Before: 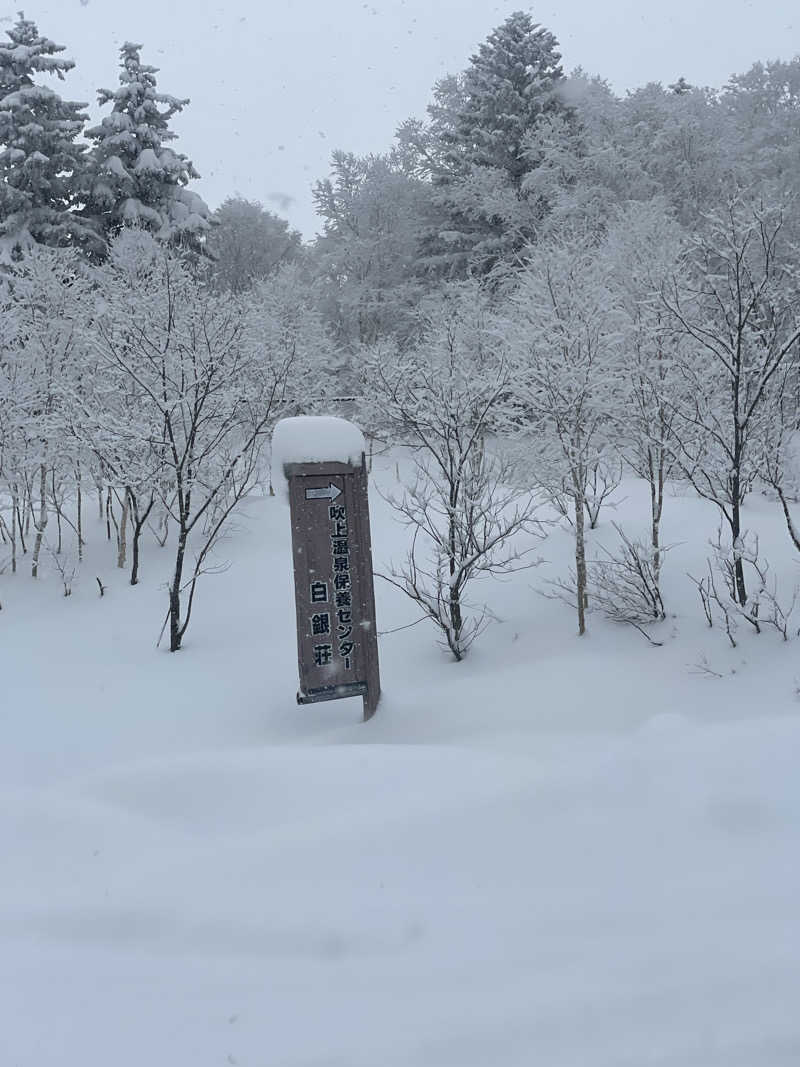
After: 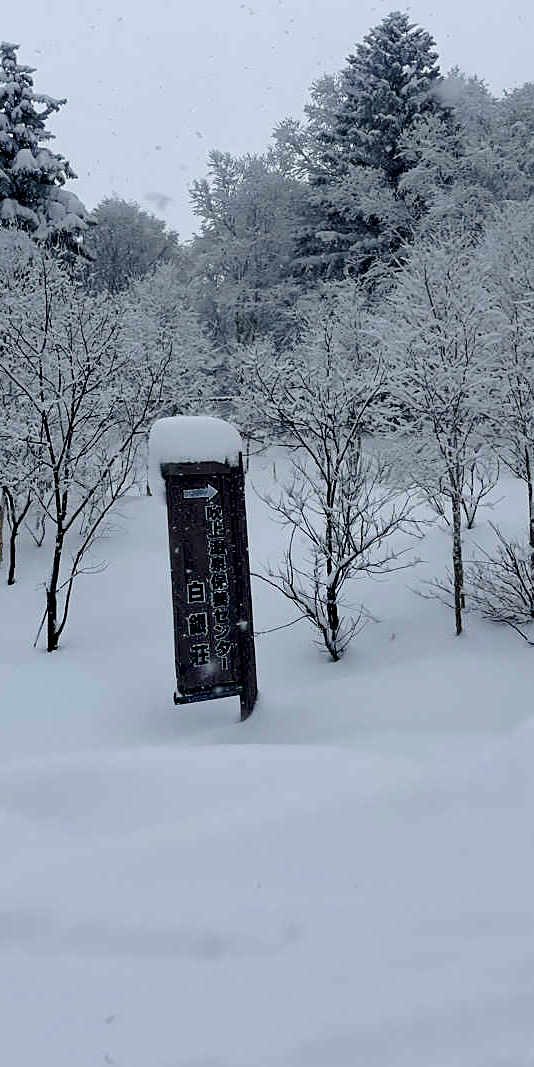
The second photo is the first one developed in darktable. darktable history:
crop: left 15.434%, right 17.771%
base curve: curves: ch0 [(0, 0) (0.073, 0.04) (0.157, 0.139) (0.492, 0.492) (0.758, 0.758) (1, 1)], preserve colors none
contrast brightness saturation: saturation -0.081
exposure: black level correction 0.057, compensate highlight preservation false
sharpen: radius 1.262, amount 0.304, threshold 0.152
